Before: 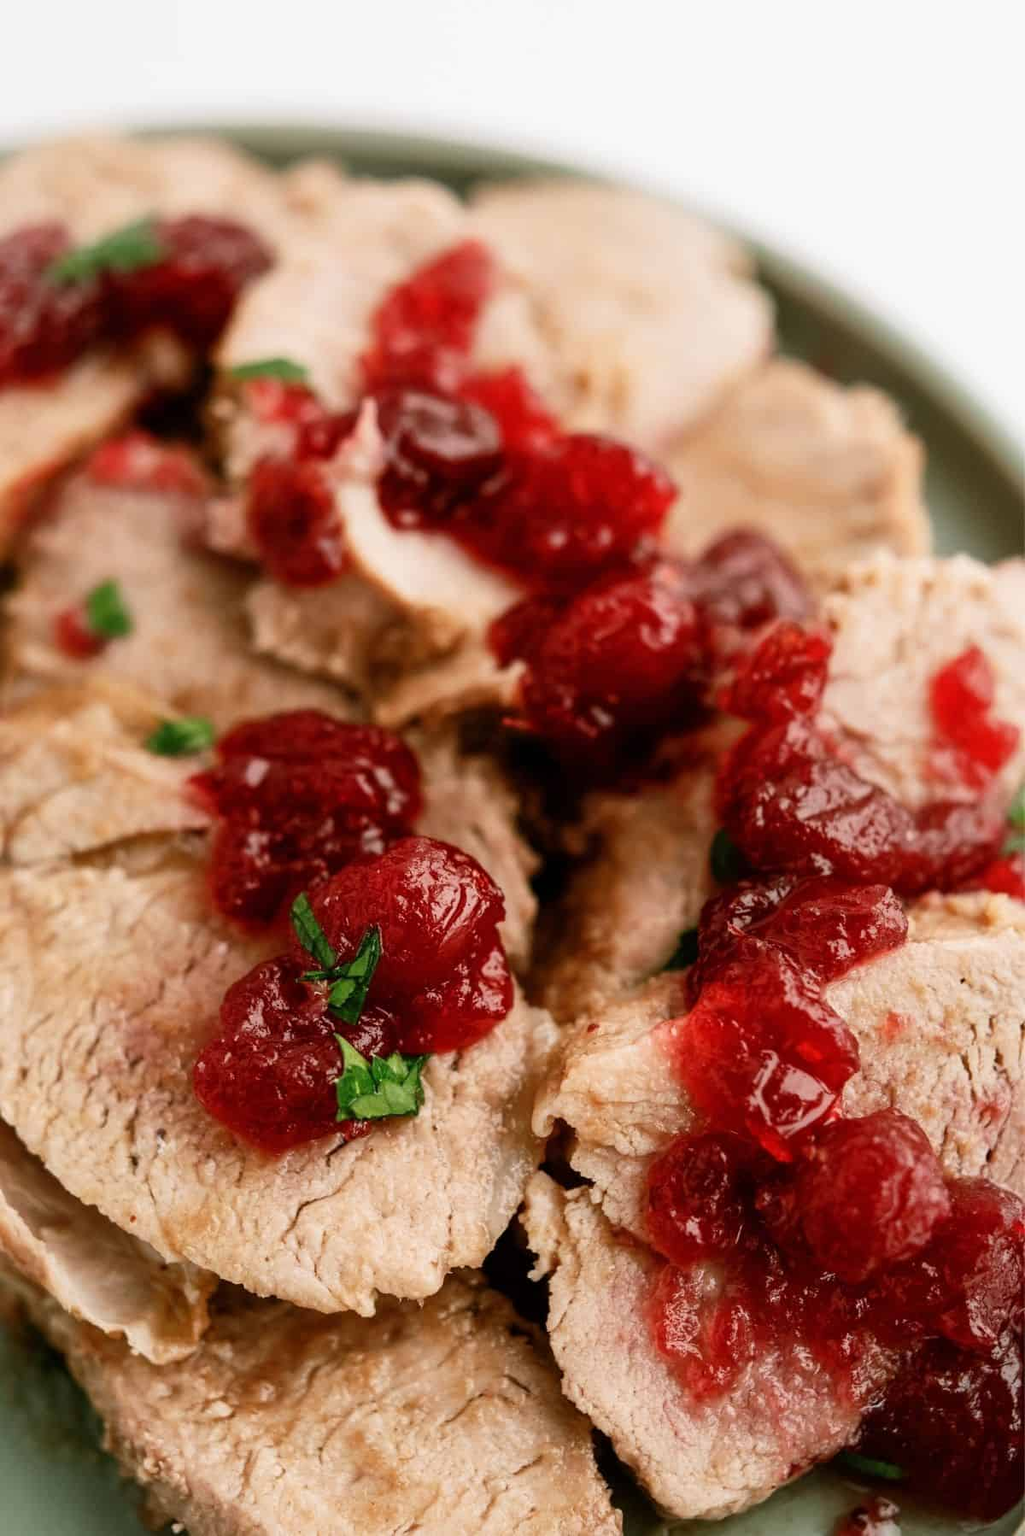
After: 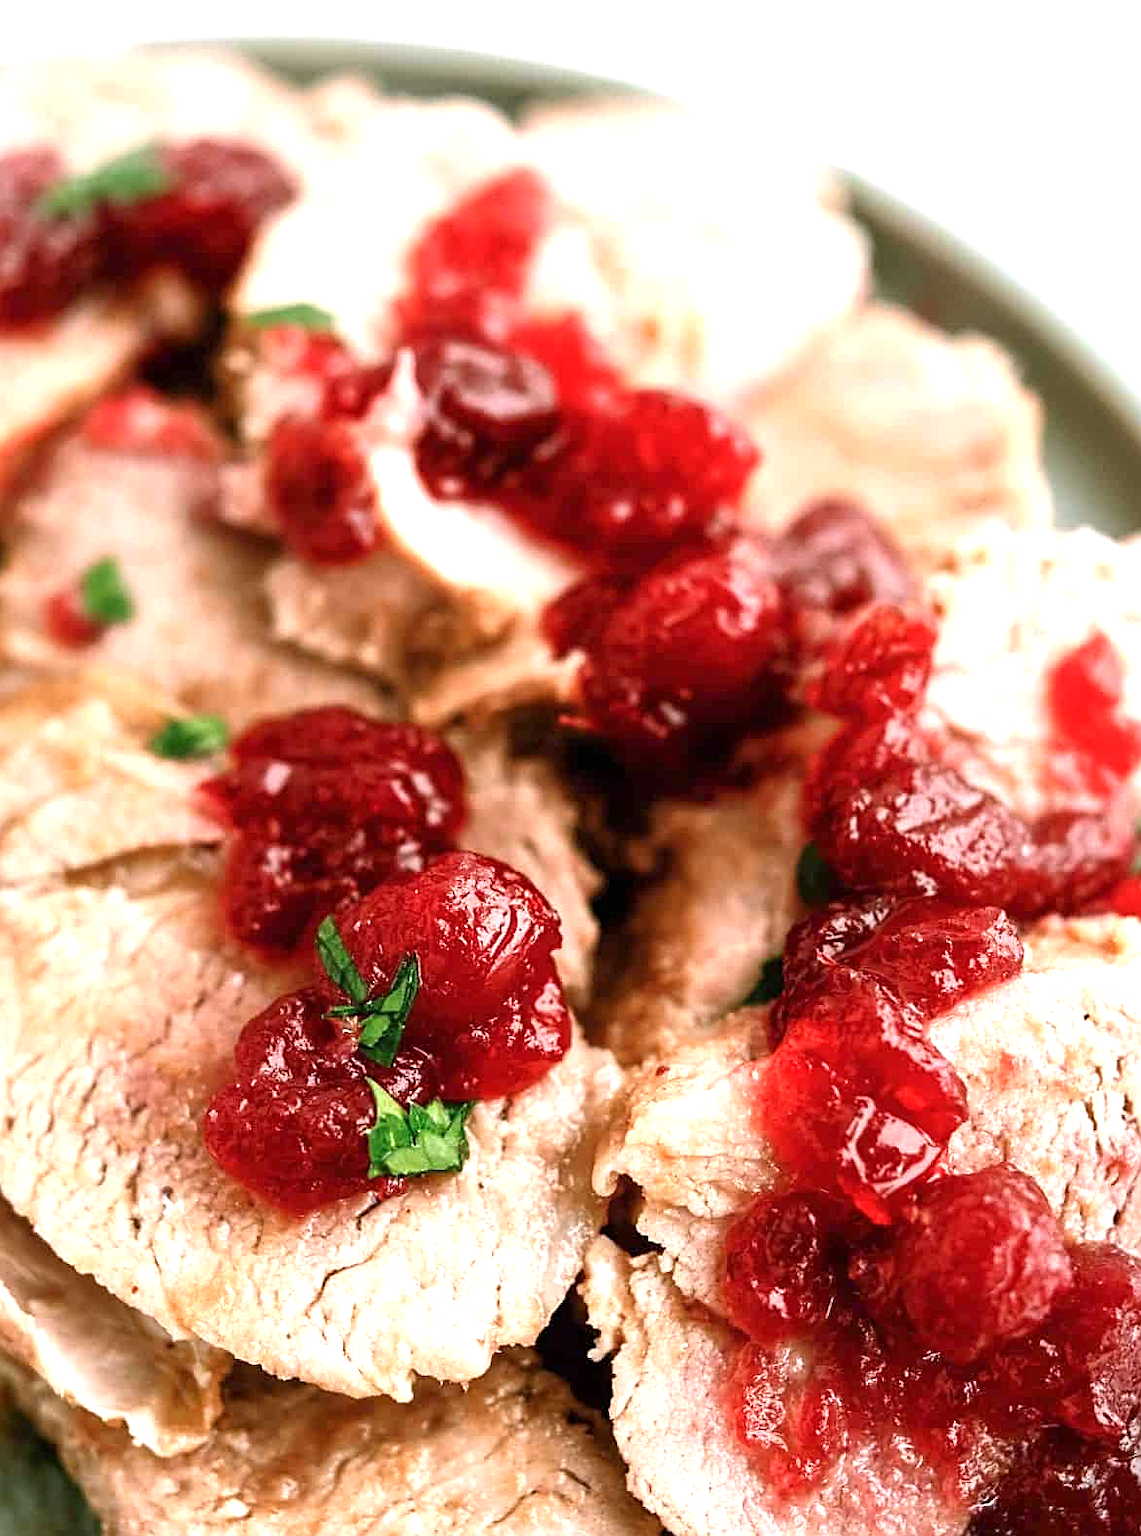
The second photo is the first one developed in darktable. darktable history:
color calibration: illuminant as shot in camera, x 0.358, y 0.373, temperature 4628.91 K
exposure: exposure 1 EV, compensate highlight preservation false
crop: left 1.507%, top 6.147%, right 1.379%, bottom 6.637%
sharpen: on, module defaults
